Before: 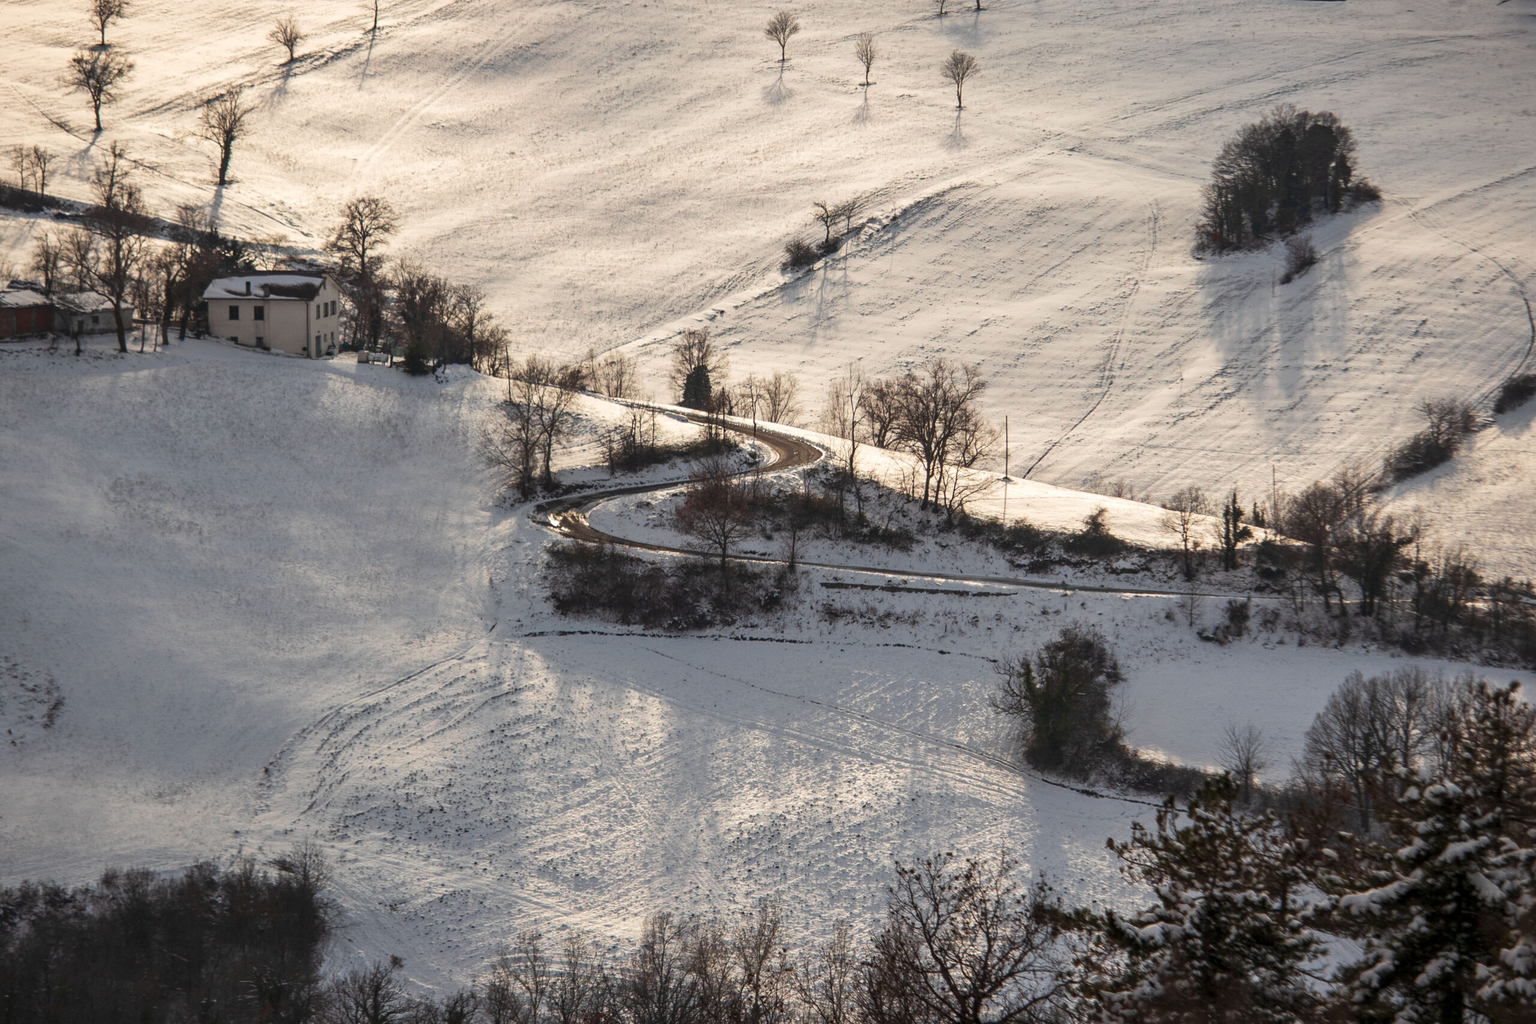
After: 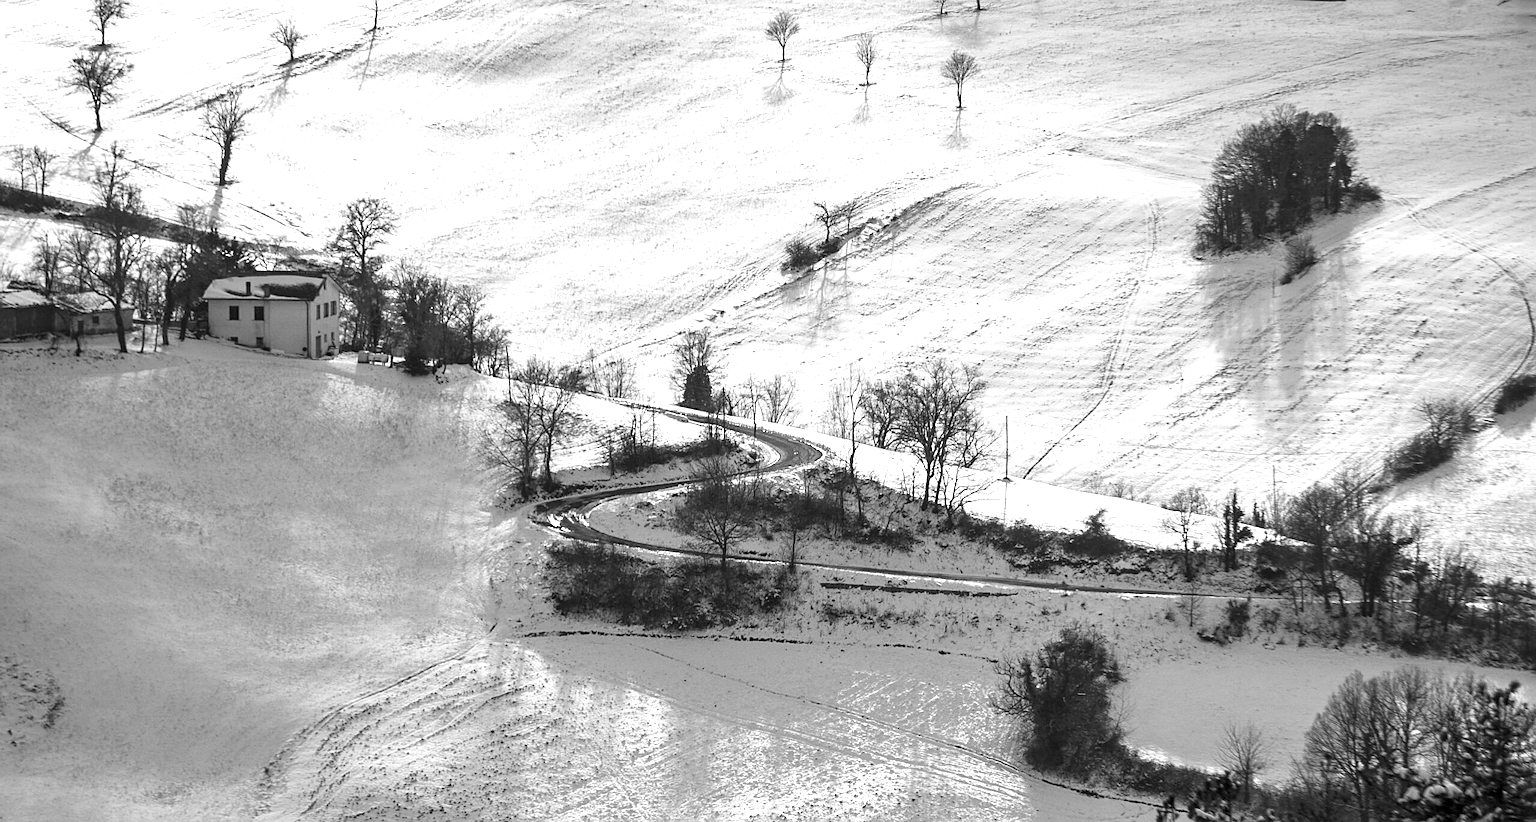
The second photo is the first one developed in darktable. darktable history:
sharpen: on, module defaults
crop: bottom 19.644%
monochrome: on, module defaults
exposure: exposure 0.77 EV, compensate highlight preservation false
